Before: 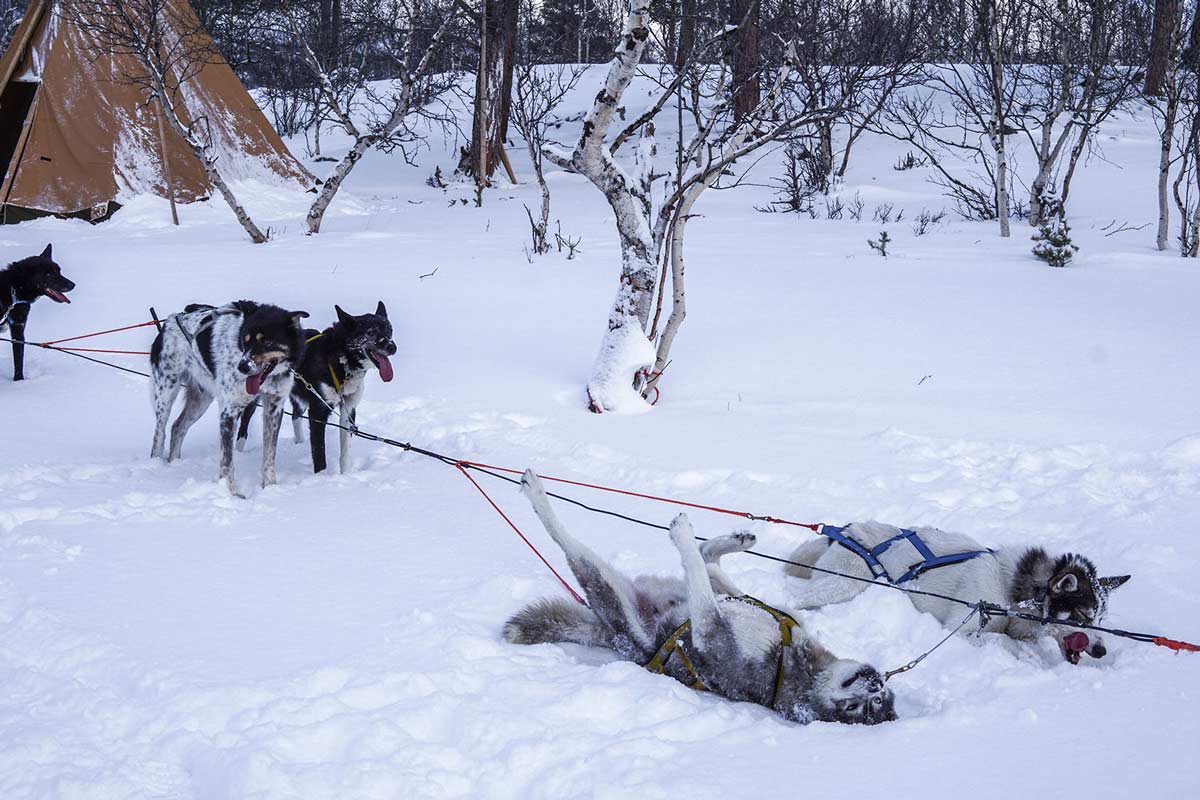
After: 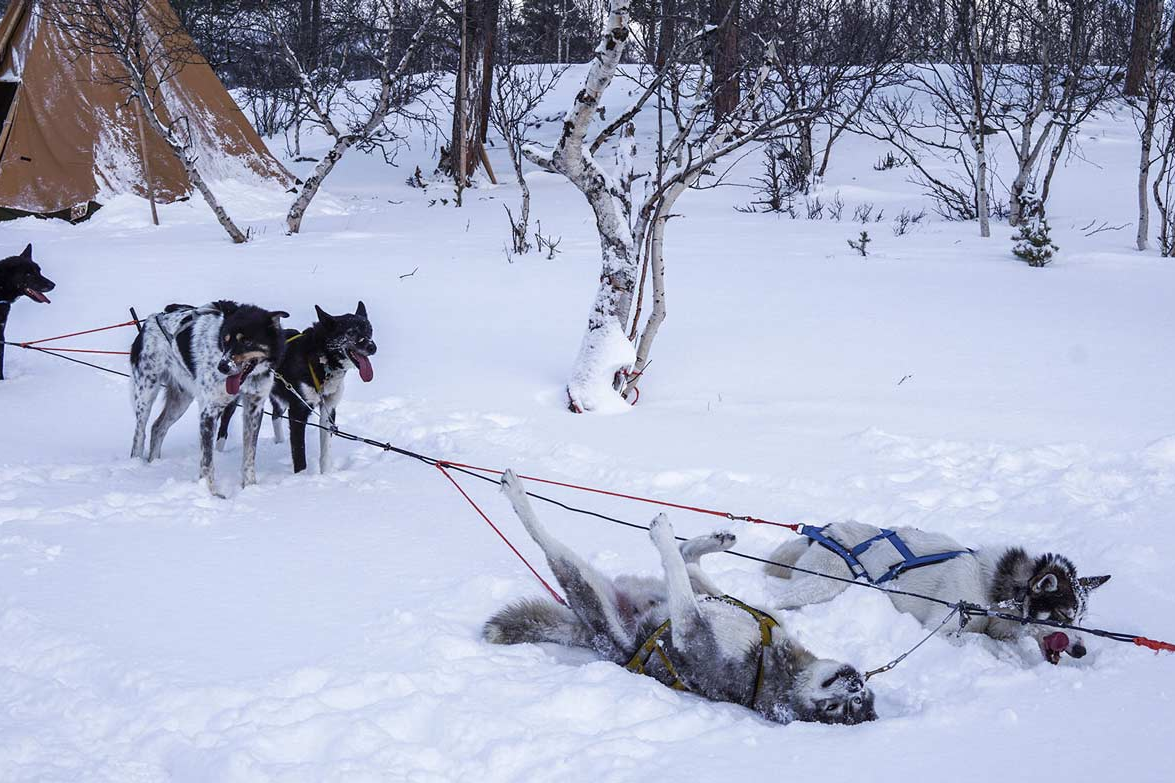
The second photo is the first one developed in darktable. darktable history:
tone equalizer: on, module defaults
crop: left 1.743%, right 0.268%, bottom 2.011%
